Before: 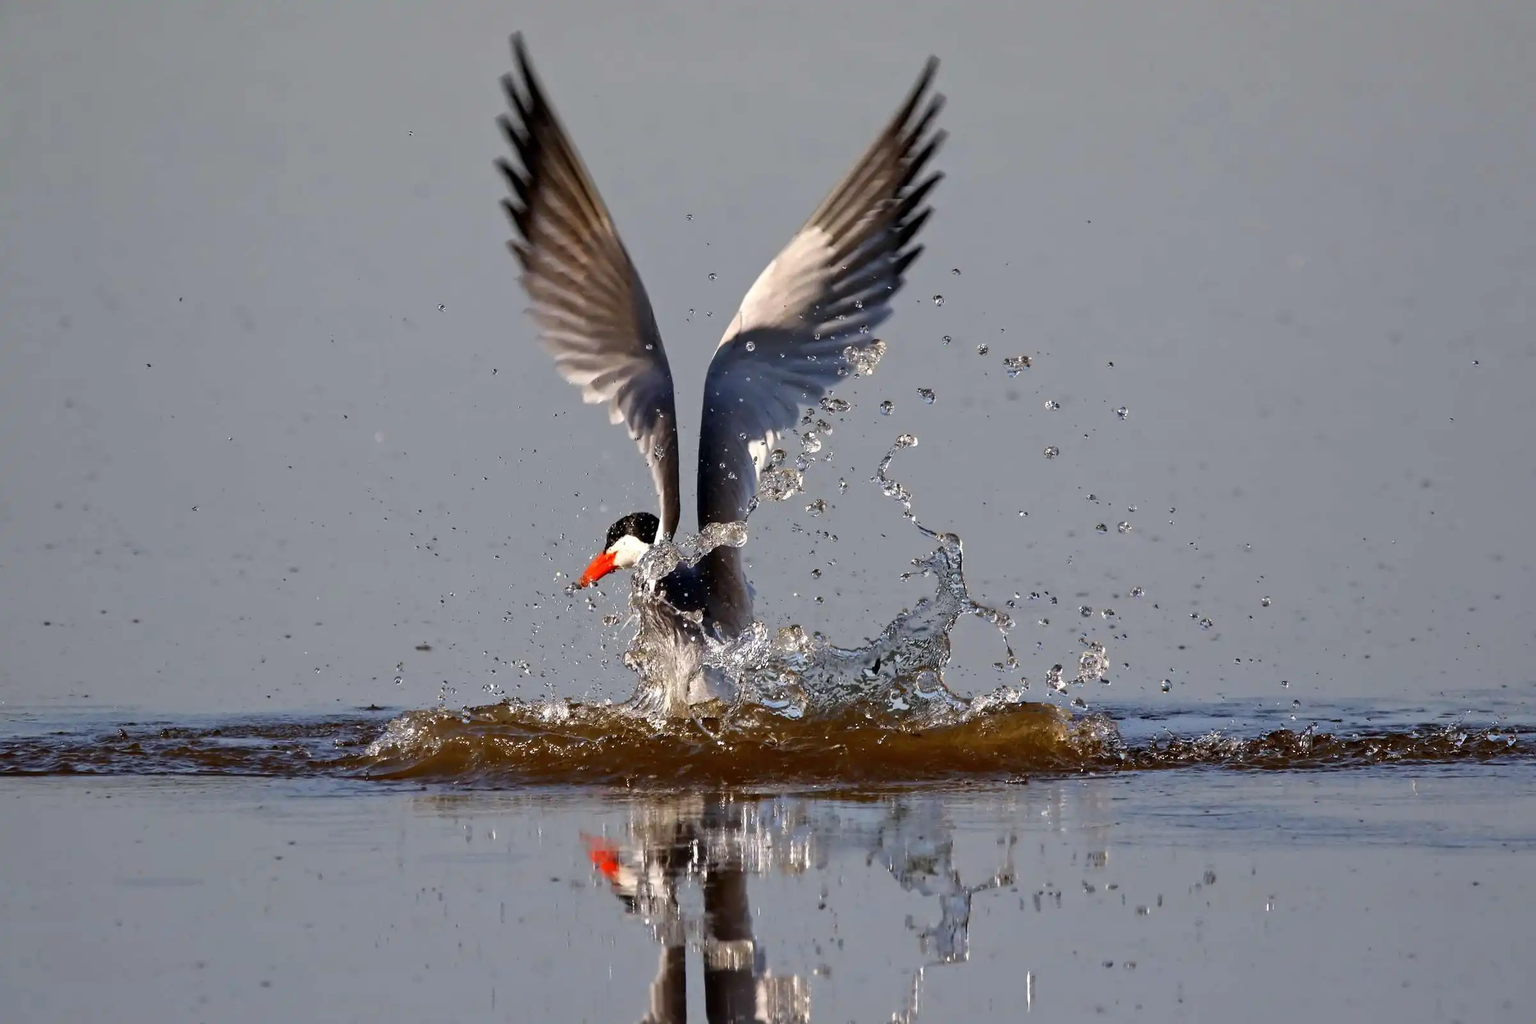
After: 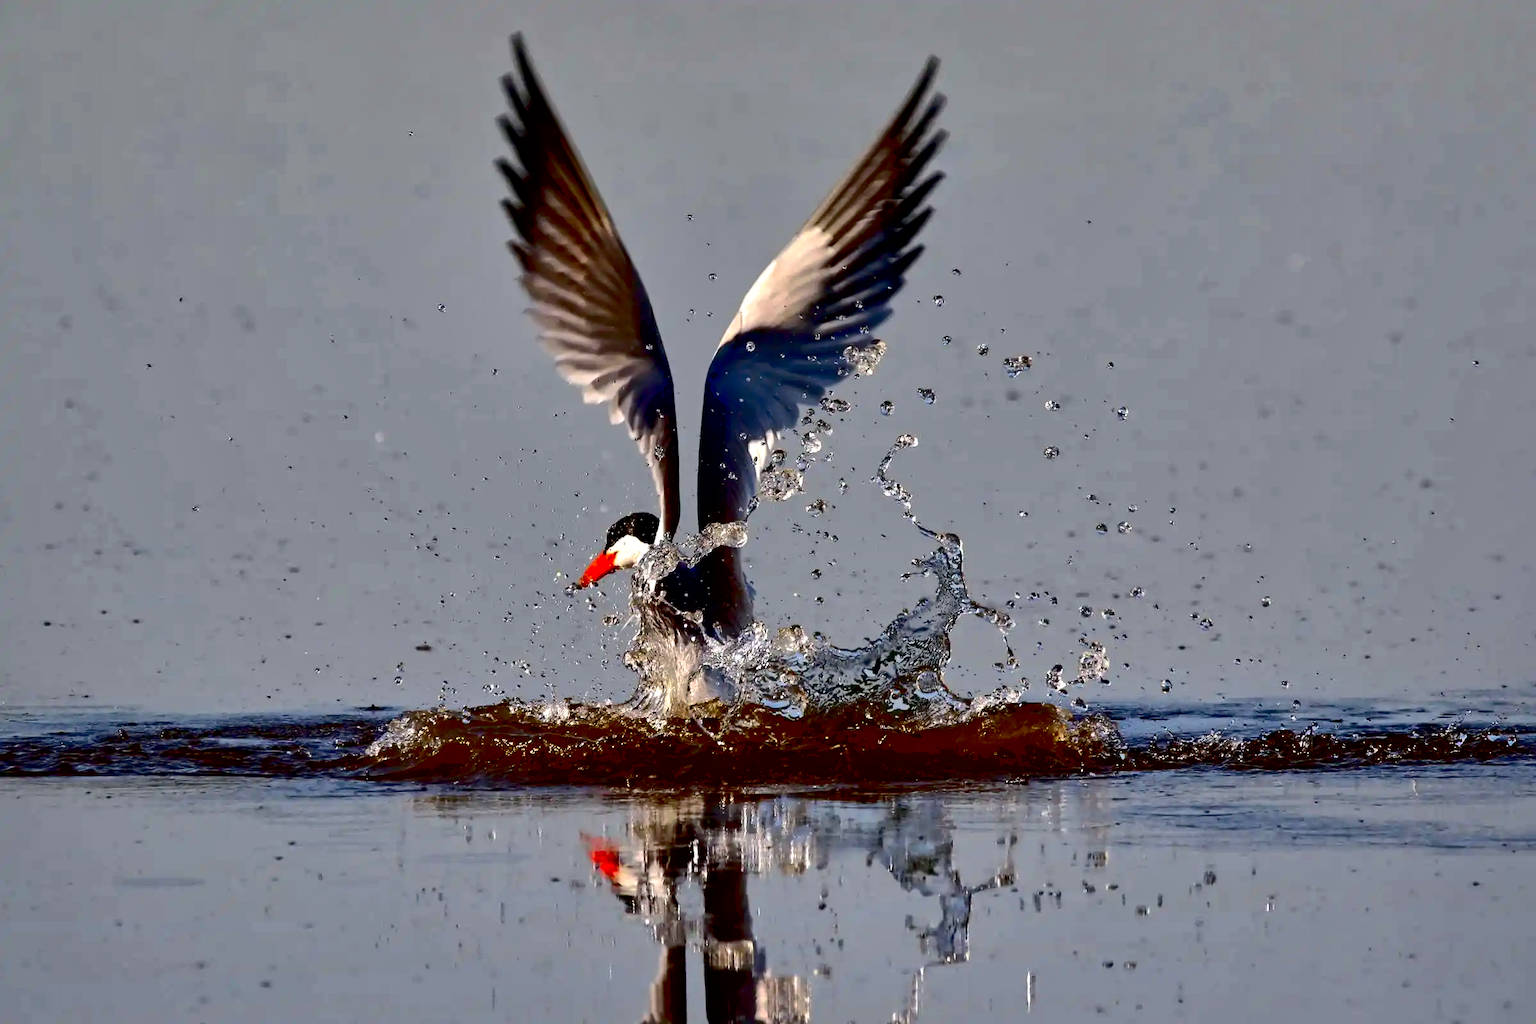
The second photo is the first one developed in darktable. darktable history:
exposure: black level correction 0.026, exposure 0.185 EV, compensate exposure bias true, compensate highlight preservation false
contrast brightness saturation: contrast 0.339, brightness -0.074, saturation 0.17
shadows and highlights: shadows 38.84, highlights -76.28
